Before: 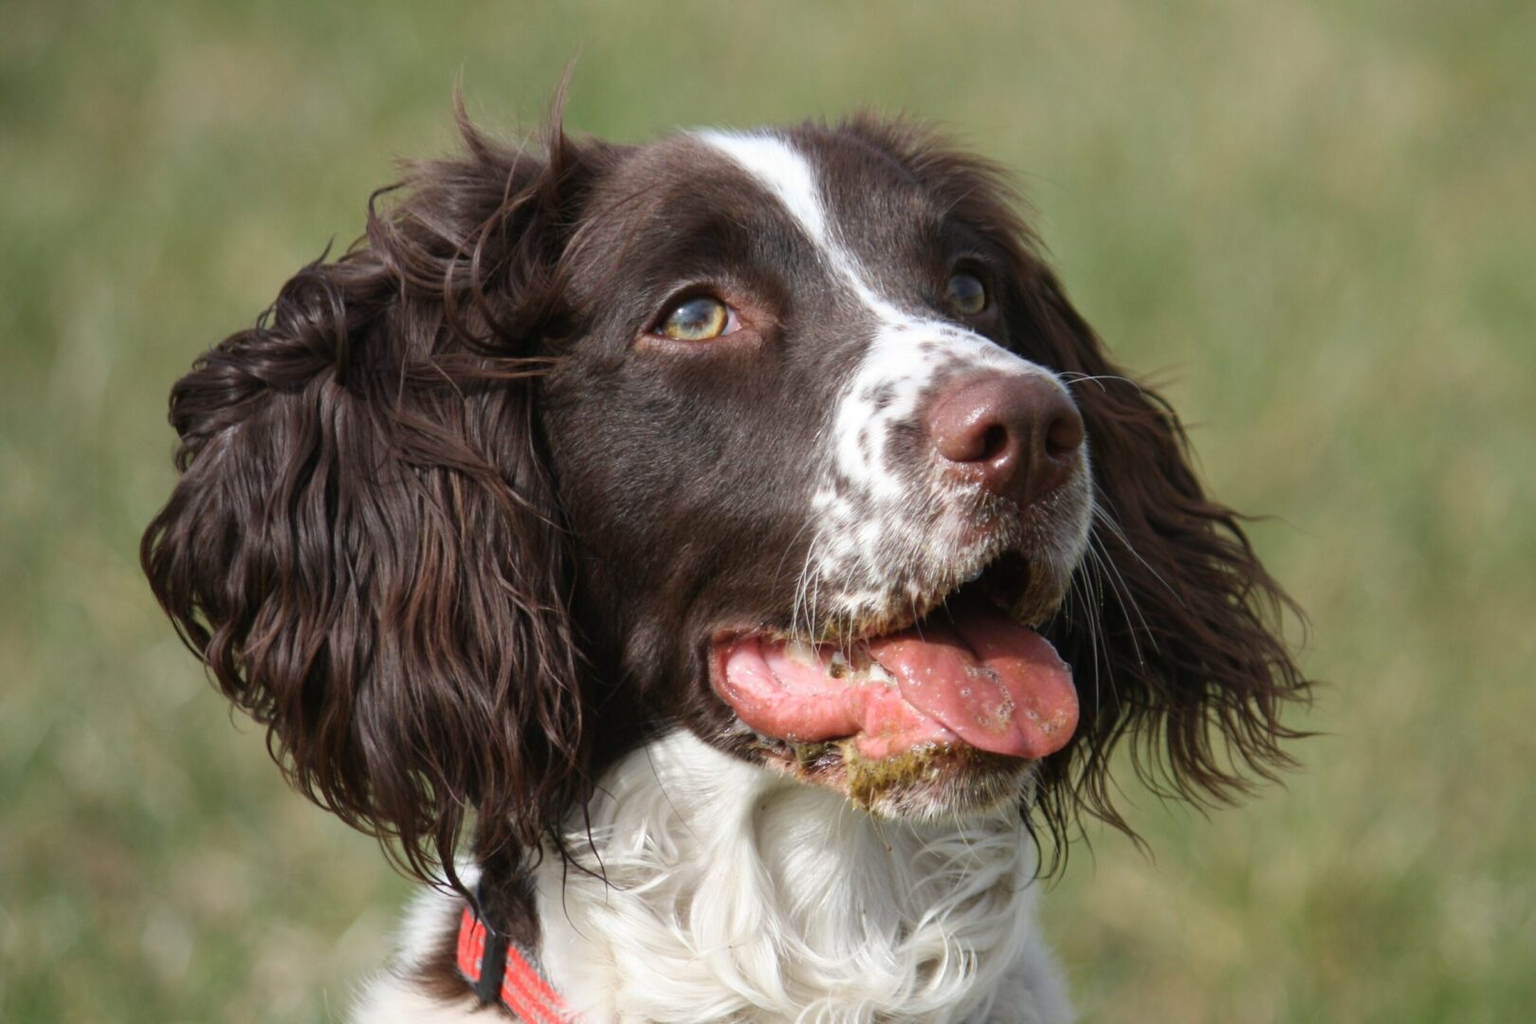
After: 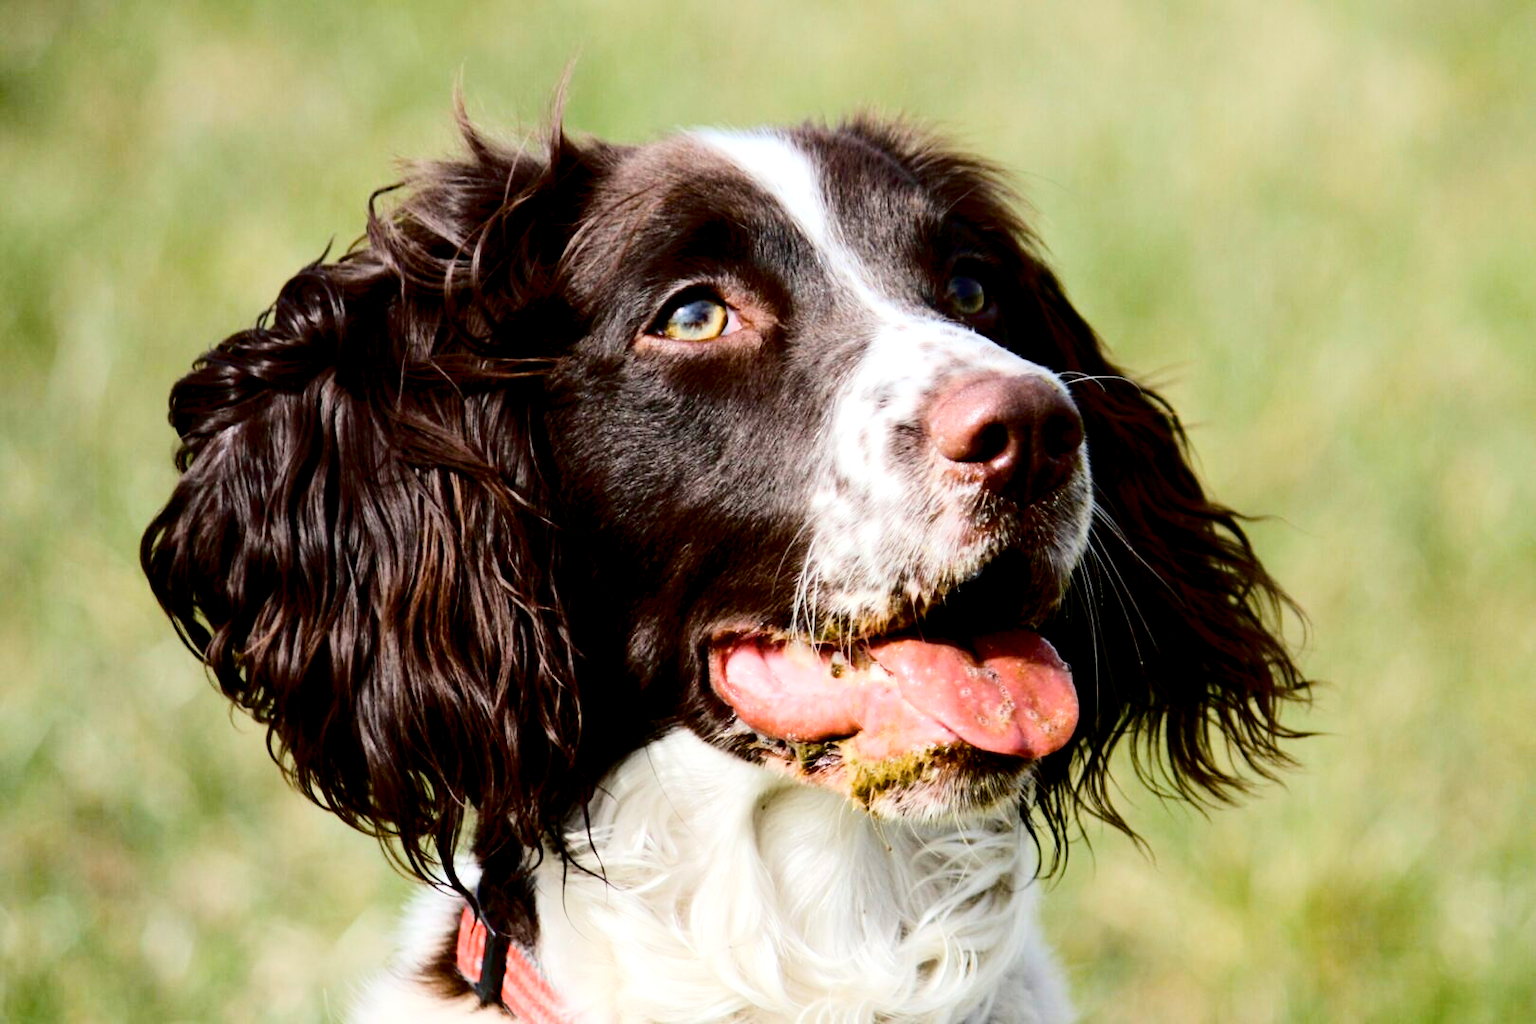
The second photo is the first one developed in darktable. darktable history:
tone curve: curves: ch0 [(0, 0) (0.003, 0.001) (0.011, 0.004) (0.025, 0.008) (0.044, 0.015) (0.069, 0.022) (0.1, 0.031) (0.136, 0.052) (0.177, 0.101) (0.224, 0.181) (0.277, 0.289) (0.335, 0.418) (0.399, 0.541) (0.468, 0.65) (0.543, 0.739) (0.623, 0.817) (0.709, 0.882) (0.801, 0.919) (0.898, 0.958) (1, 1)], color space Lab, independent channels, preserve colors none
color balance rgb: shadows lift › luminance -9.41%, highlights gain › luminance 17.6%, global offset › luminance -1.45%, perceptual saturation grading › highlights -17.77%, perceptual saturation grading › mid-tones 33.1%, perceptual saturation grading › shadows 50.52%, global vibrance 24.22%
